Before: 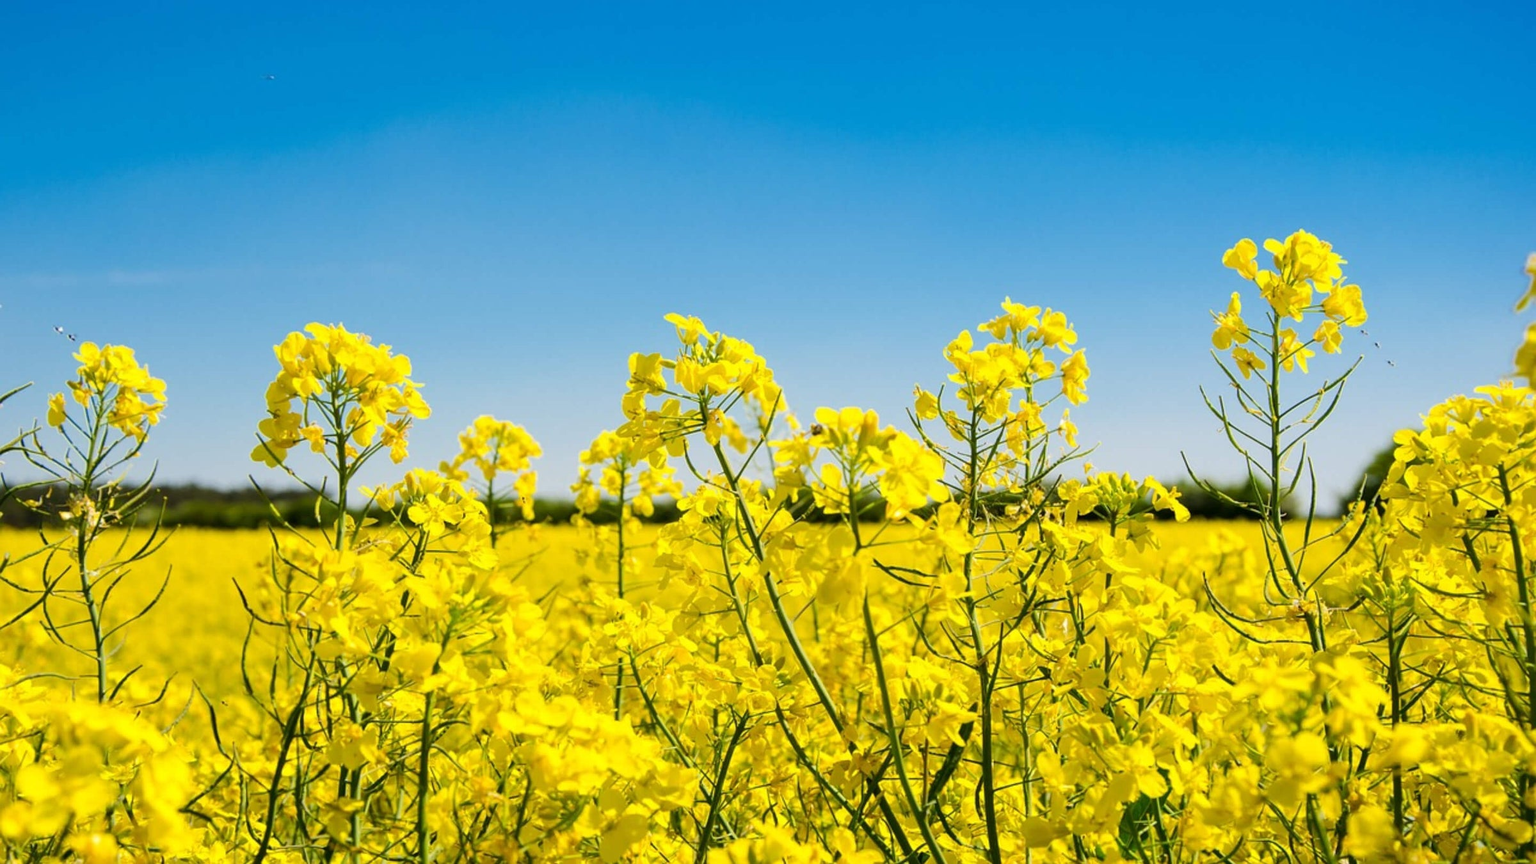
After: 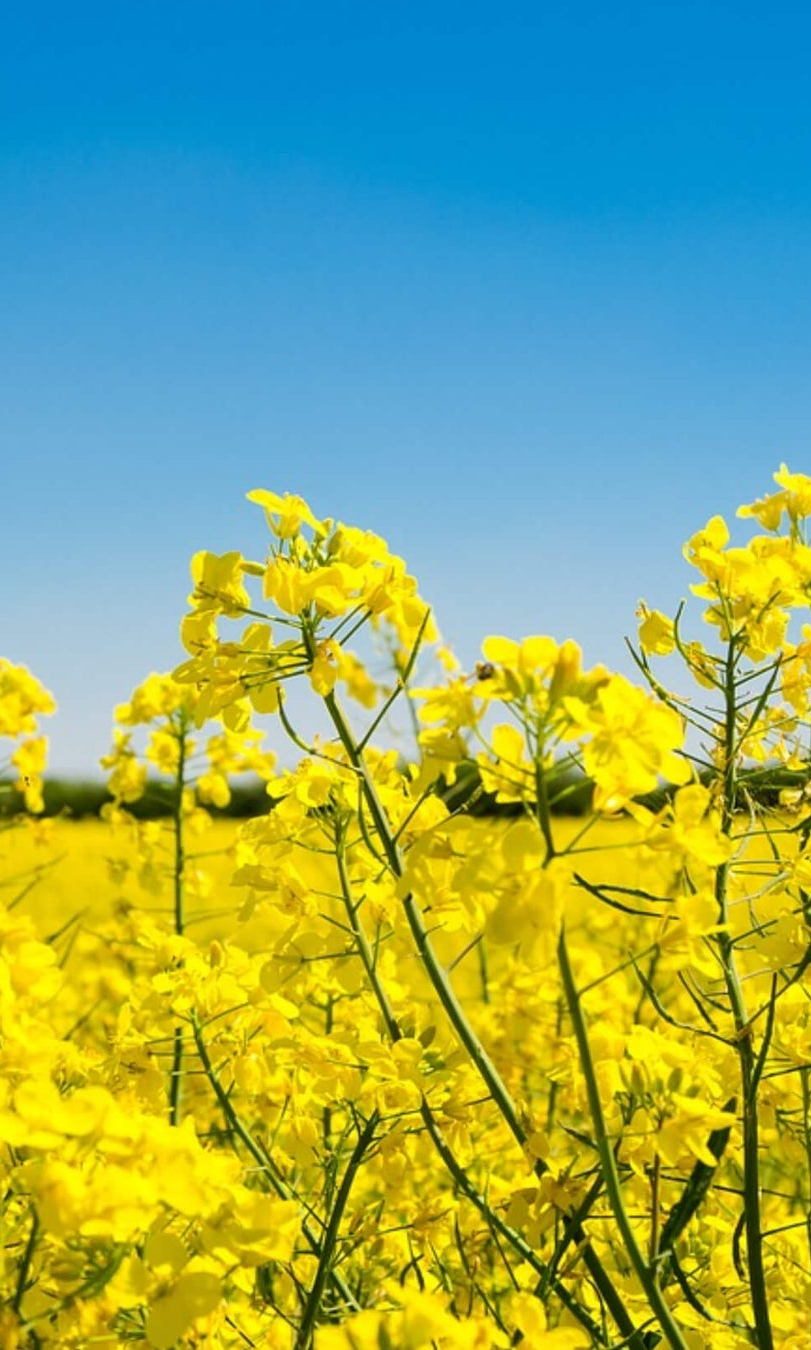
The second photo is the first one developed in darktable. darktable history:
crop: left 32.982%, right 33.186%
